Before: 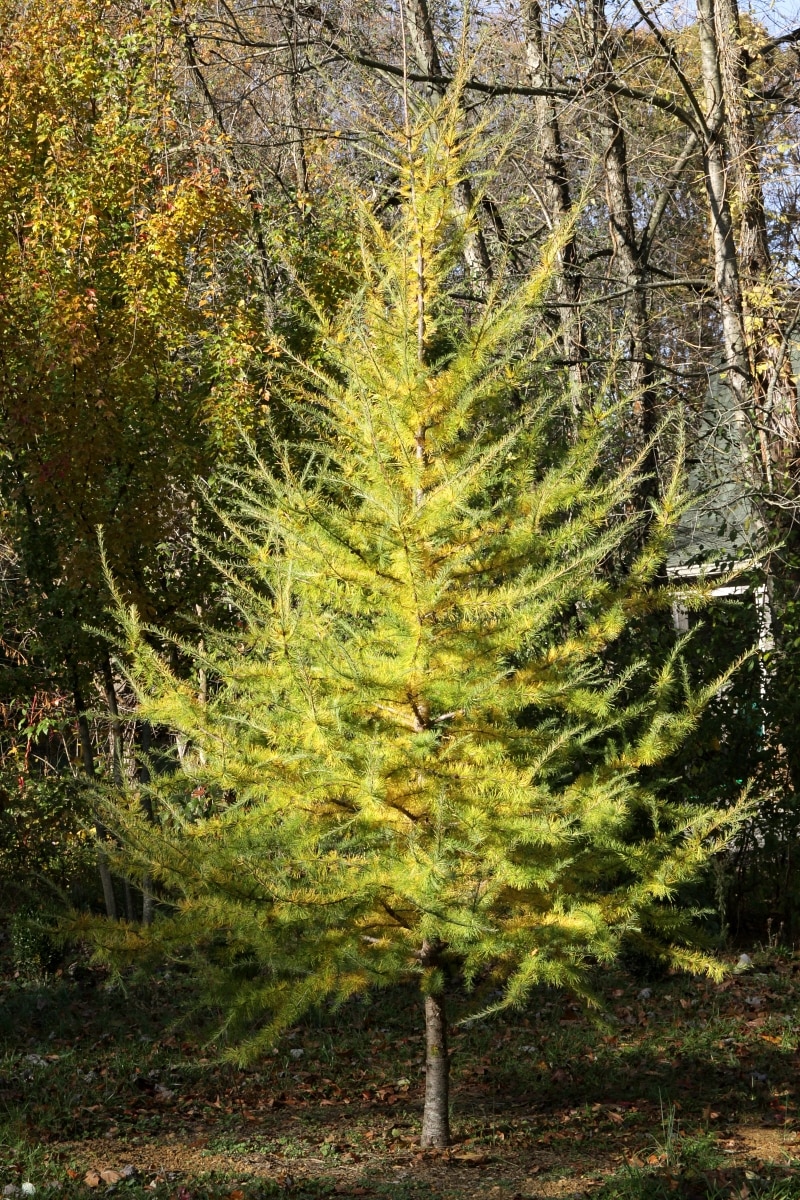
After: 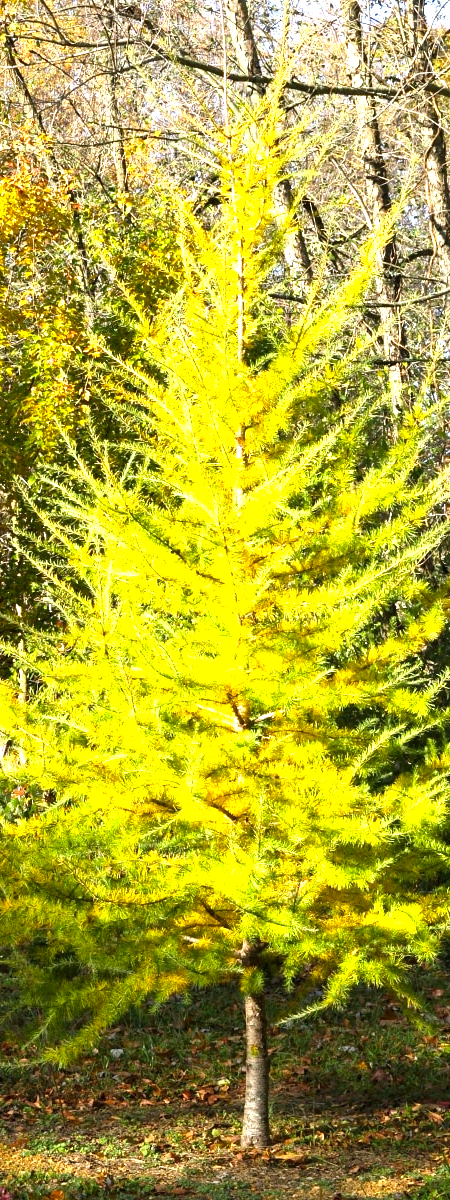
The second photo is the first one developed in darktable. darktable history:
color balance rgb: perceptual saturation grading › global saturation 25%, global vibrance 20%
exposure: black level correction 0, exposure 1.388 EV, compensate exposure bias true, compensate highlight preservation false
crop and rotate: left 22.516%, right 21.234%
